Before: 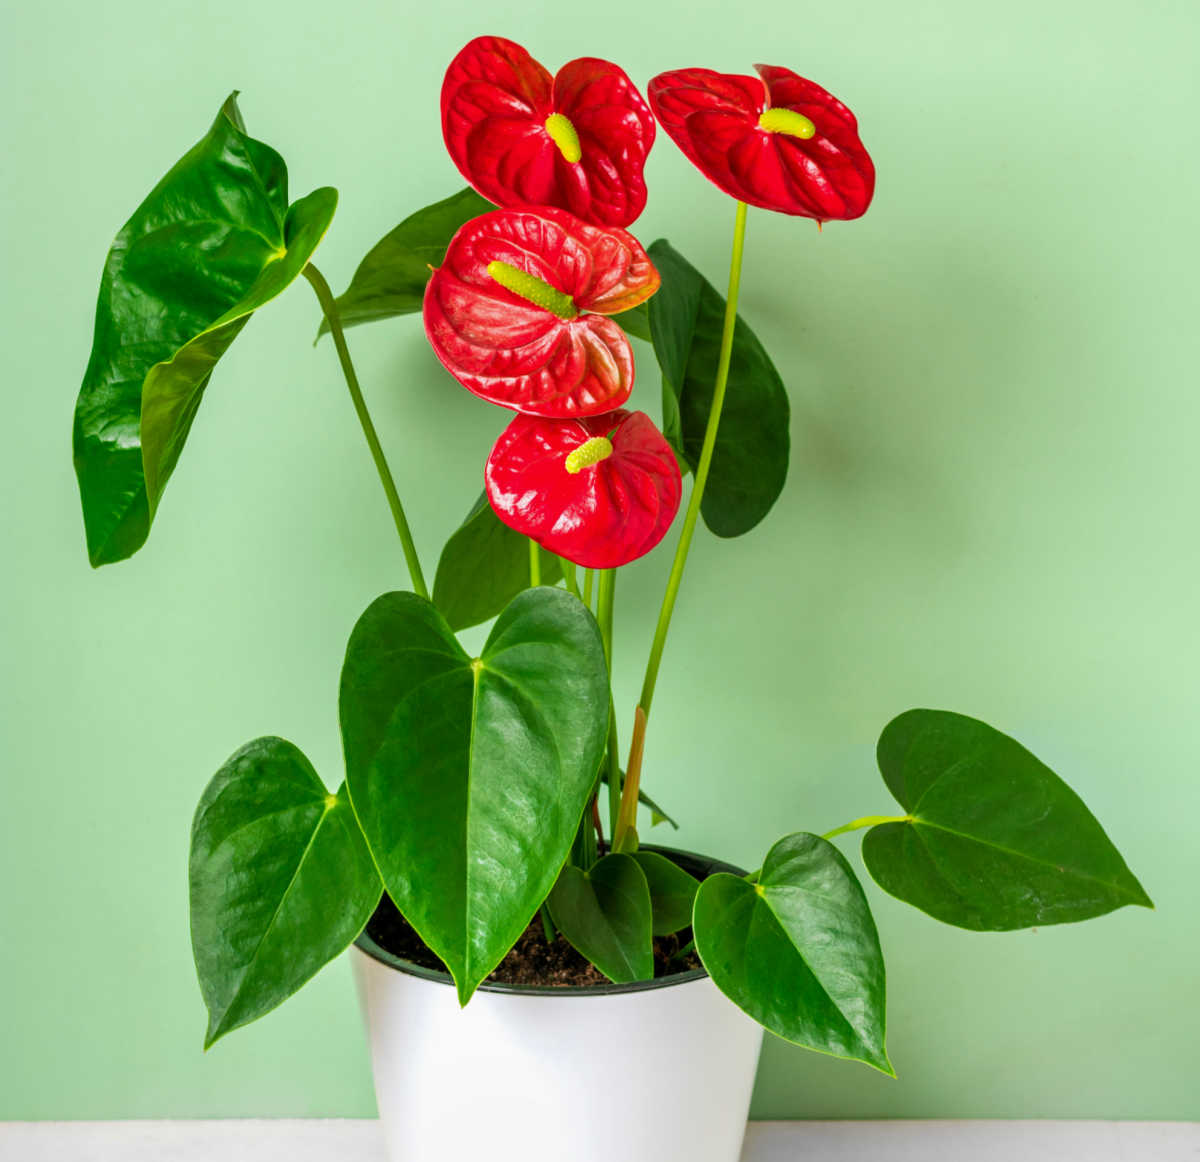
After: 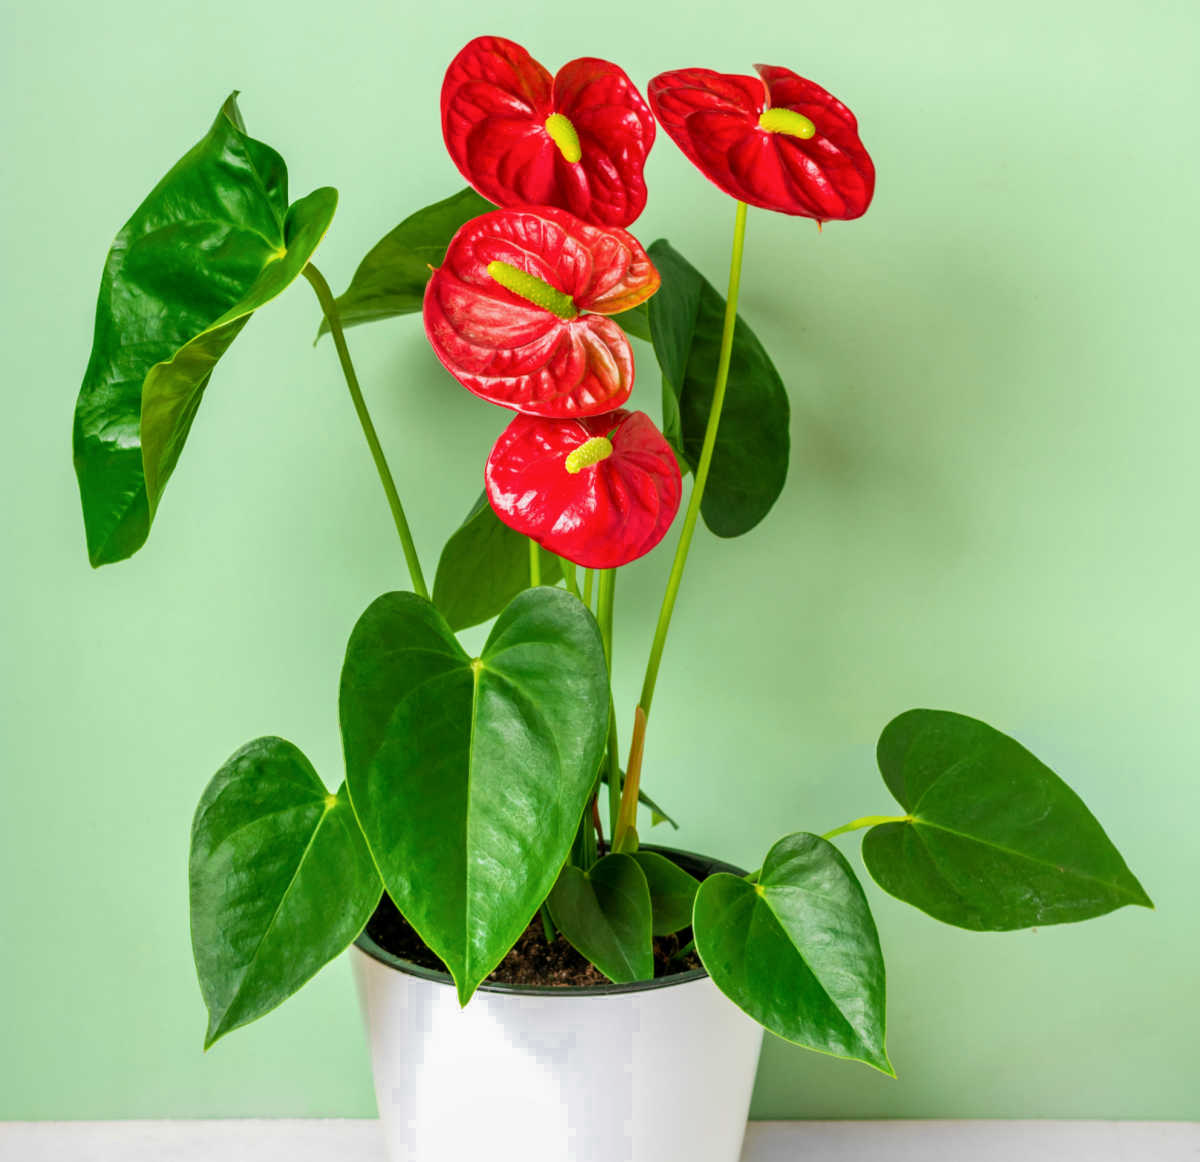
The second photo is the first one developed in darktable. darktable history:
color zones: curves: ch0 [(0, 0.497) (0.143, 0.5) (0.286, 0.5) (0.429, 0.483) (0.571, 0.116) (0.714, -0.006) (0.857, 0.28) (1, 0.497)]
tone curve: curves: ch0 [(0, 0) (0.584, 0.595) (1, 1)], preserve colors none
